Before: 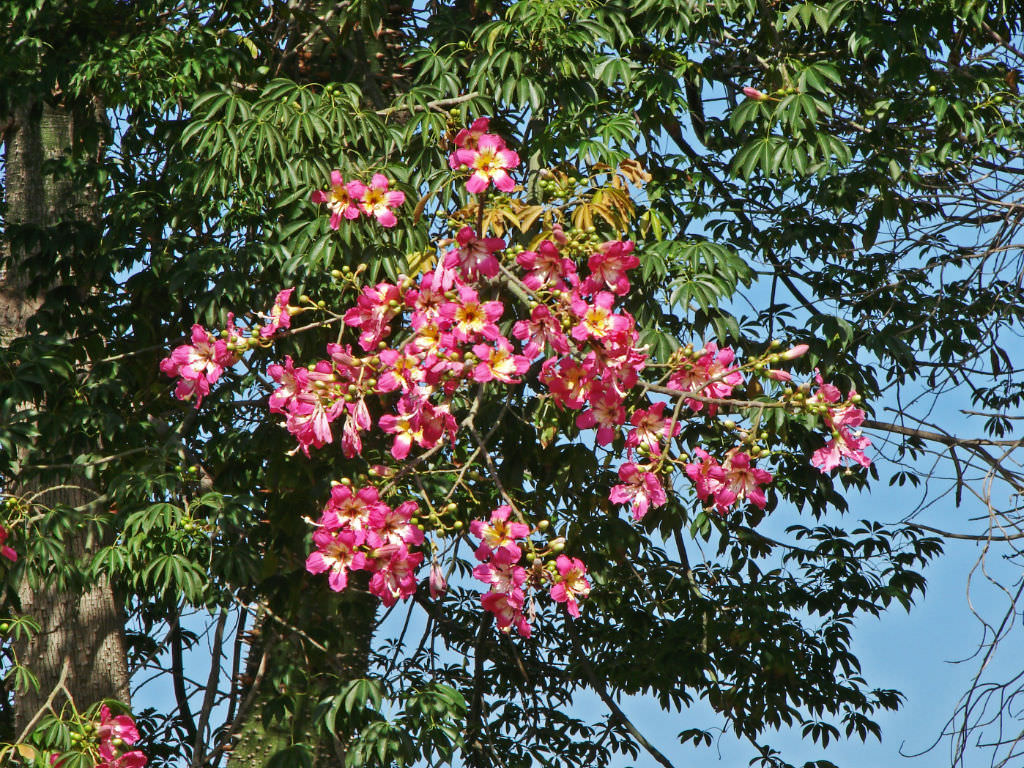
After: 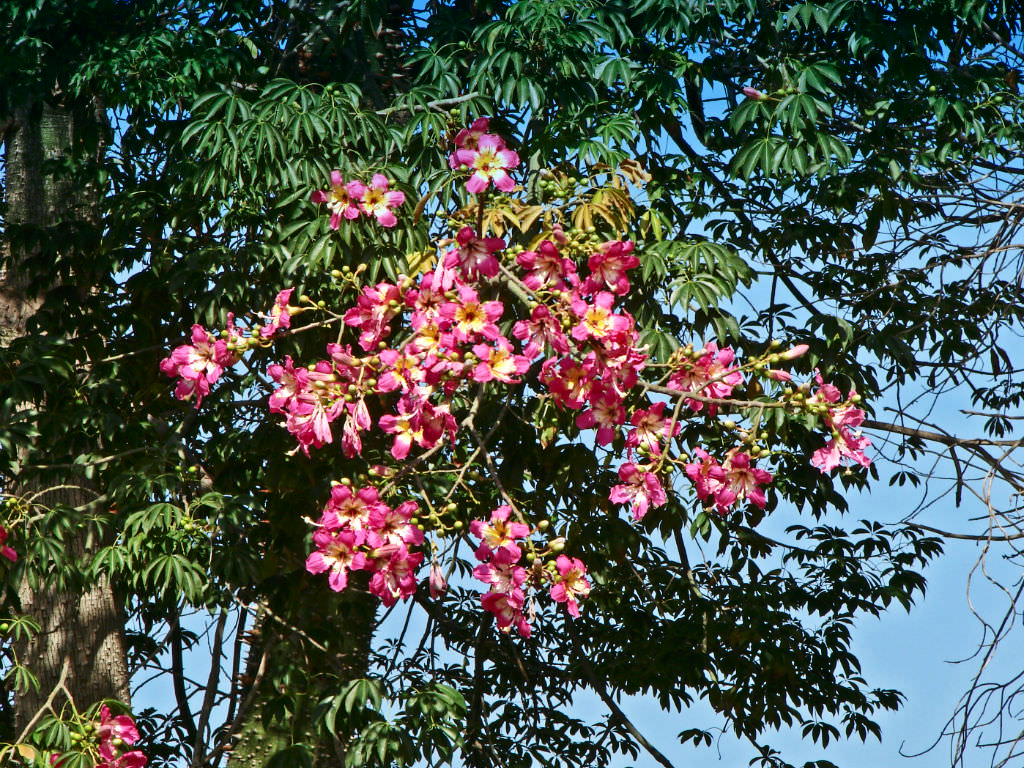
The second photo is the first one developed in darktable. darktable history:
graduated density: density 2.02 EV, hardness 44%, rotation 0.374°, offset 8.21, hue 208.8°, saturation 97%
shadows and highlights: radius 125.46, shadows 21.19, highlights -21.19, low approximation 0.01
contrast brightness saturation: contrast 0.22
